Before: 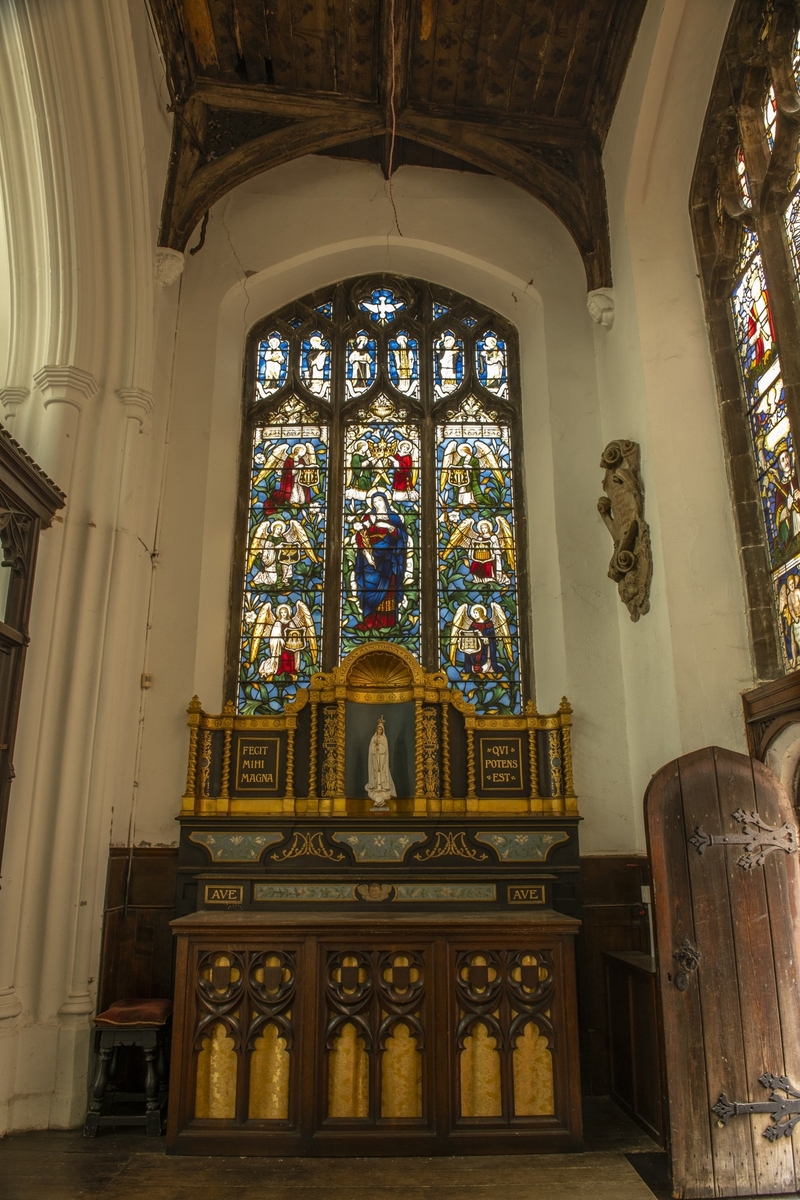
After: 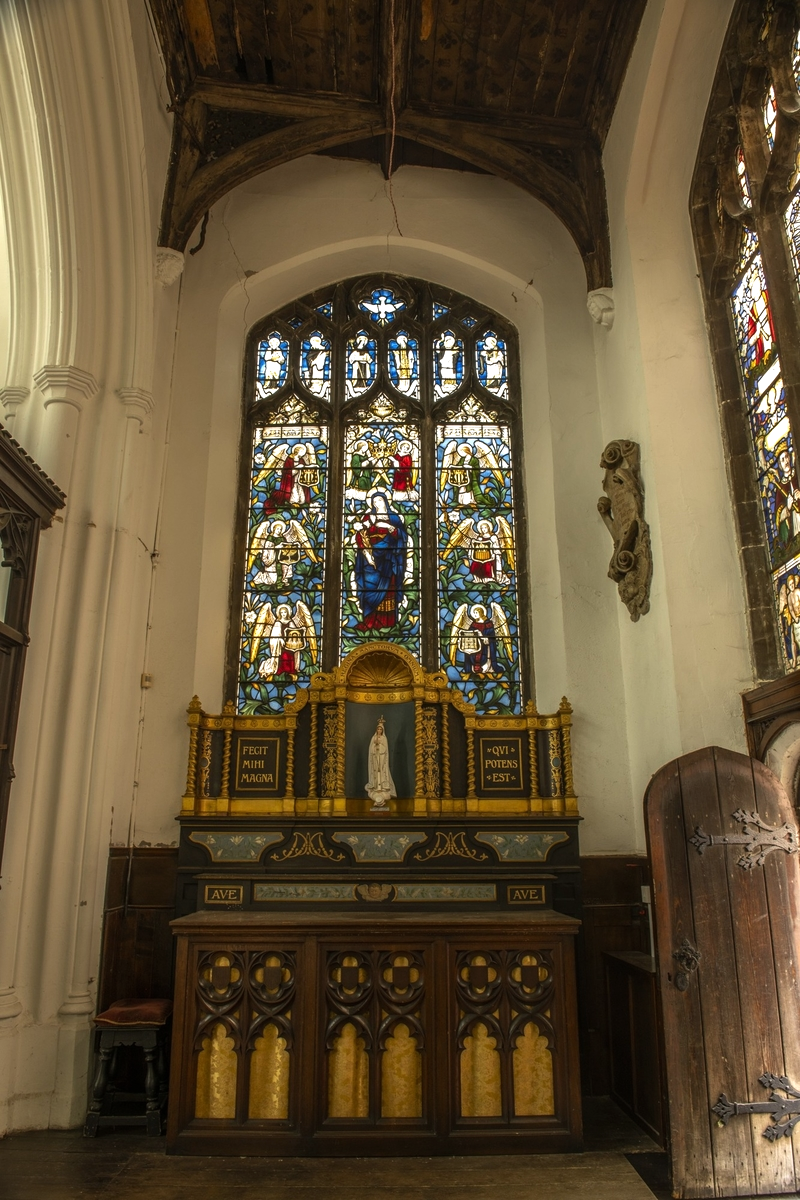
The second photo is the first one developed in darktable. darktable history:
tone equalizer: -8 EV -0.391 EV, -7 EV -0.4 EV, -6 EV -0.344 EV, -5 EV -0.194 EV, -3 EV 0.201 EV, -2 EV 0.341 EV, -1 EV 0.386 EV, +0 EV 0.399 EV, edges refinement/feathering 500, mask exposure compensation -1.57 EV, preserve details guided filter
base curve: preserve colors none
